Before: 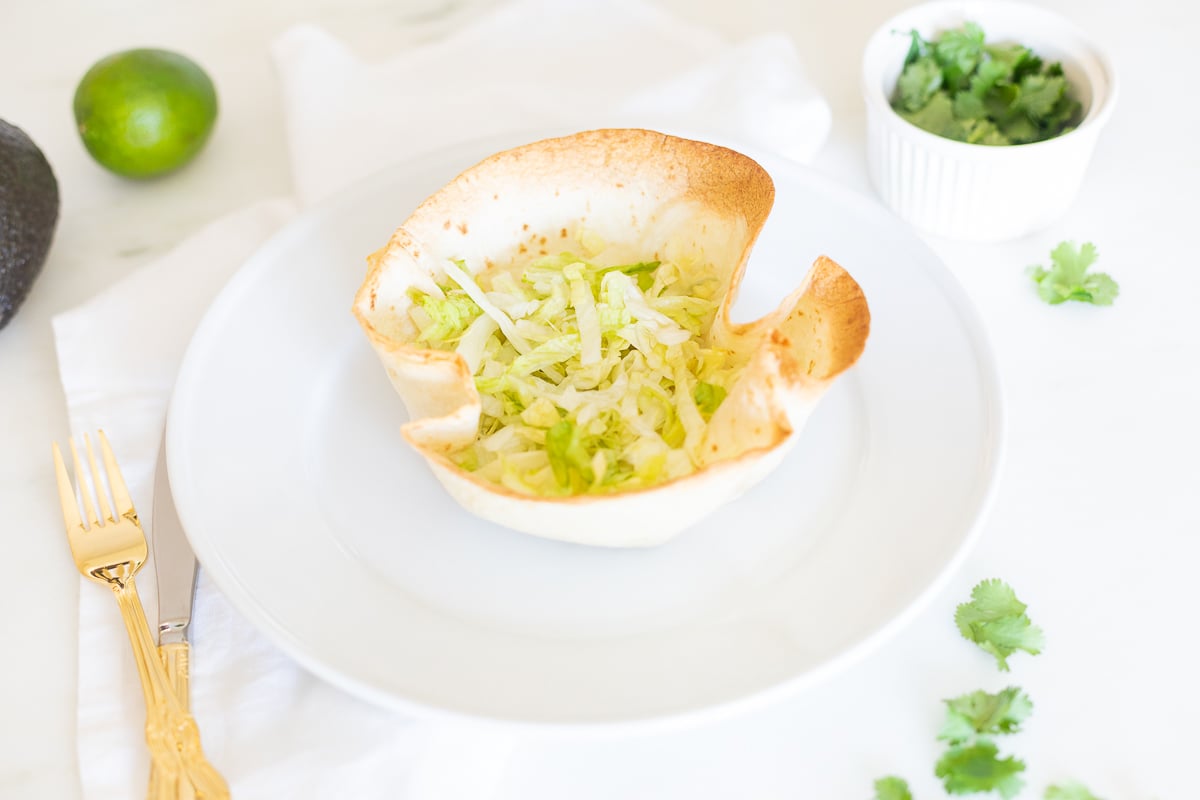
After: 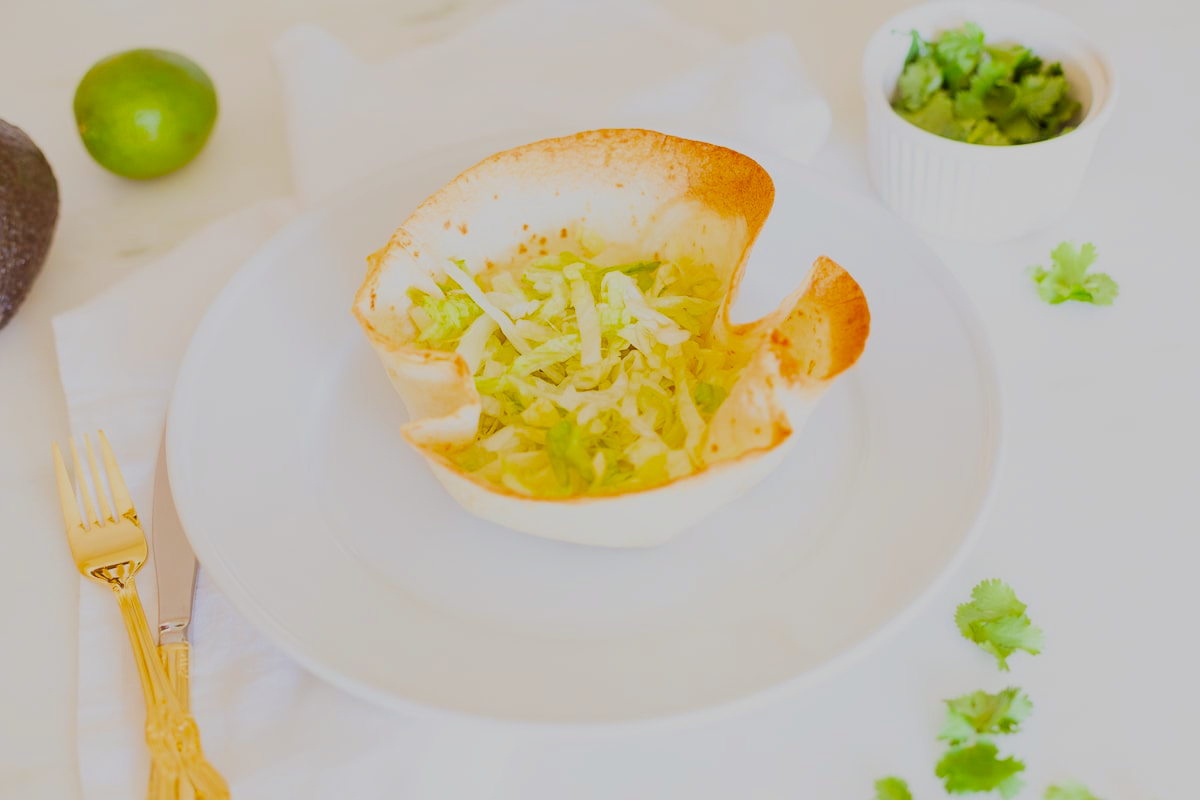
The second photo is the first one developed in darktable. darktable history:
filmic rgb: black relative exposure -8.79 EV, white relative exposure 4.98 EV, threshold 6 EV, target black luminance 0%, hardness 3.77, latitude 66.34%, contrast 0.822, highlights saturation mix 10%, shadows ↔ highlights balance 20%, add noise in highlights 0.1, color science v4 (2020), iterations of high-quality reconstruction 0, type of noise poissonian, enable highlight reconstruction true
rgb levels: mode RGB, independent channels, levels [[0, 0.5, 1], [0, 0.521, 1], [0, 0.536, 1]]
